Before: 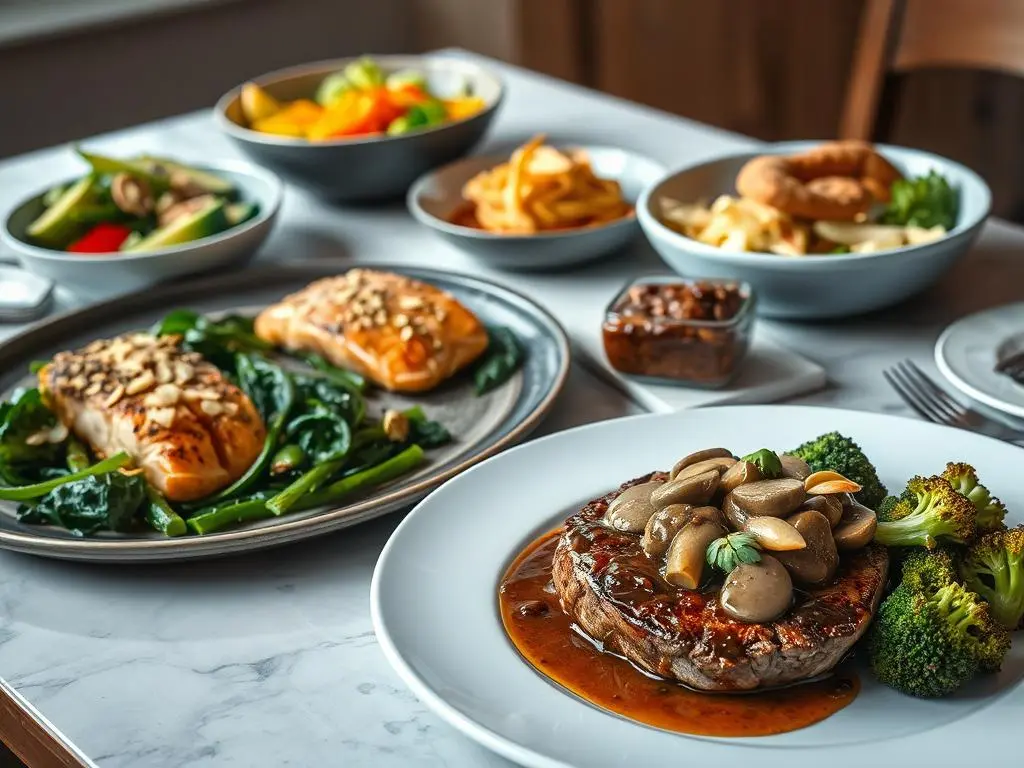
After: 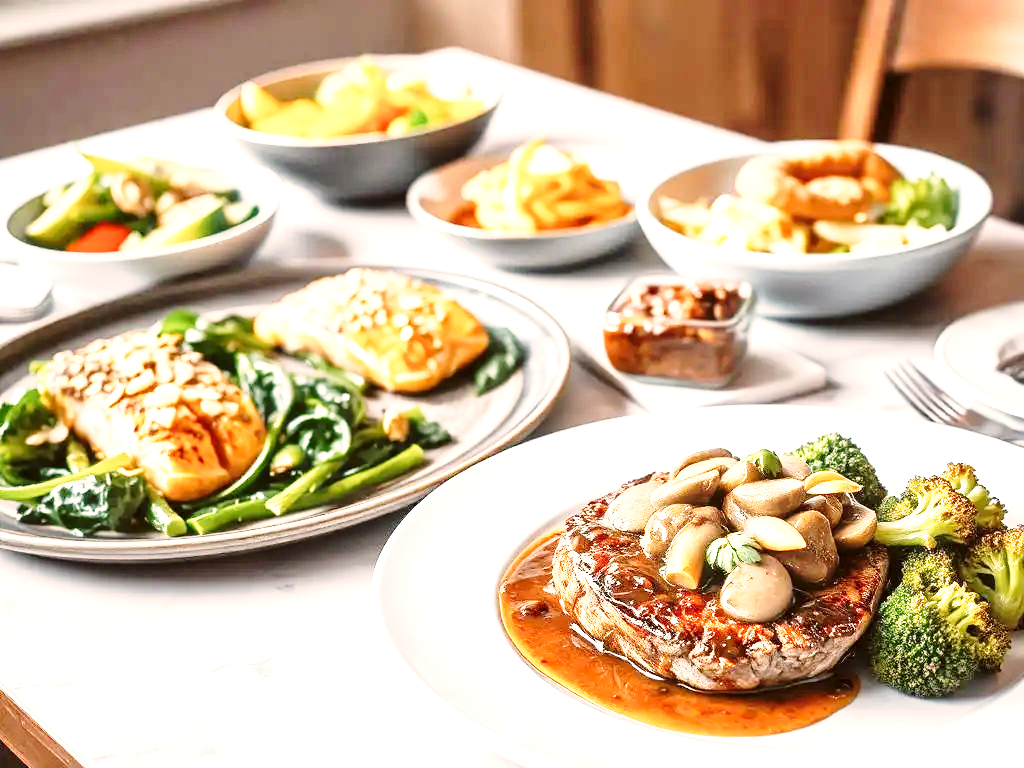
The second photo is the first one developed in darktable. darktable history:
exposure: black level correction 0.001, exposure 1.648 EV, compensate highlight preservation false
base curve: curves: ch0 [(0, 0) (0.028, 0.03) (0.121, 0.232) (0.46, 0.748) (0.859, 0.968) (1, 1)], preserve colors none
color correction: highlights a* 10.17, highlights b* 9.66, shadows a* 8.07, shadows b* 8.44, saturation 0.771
